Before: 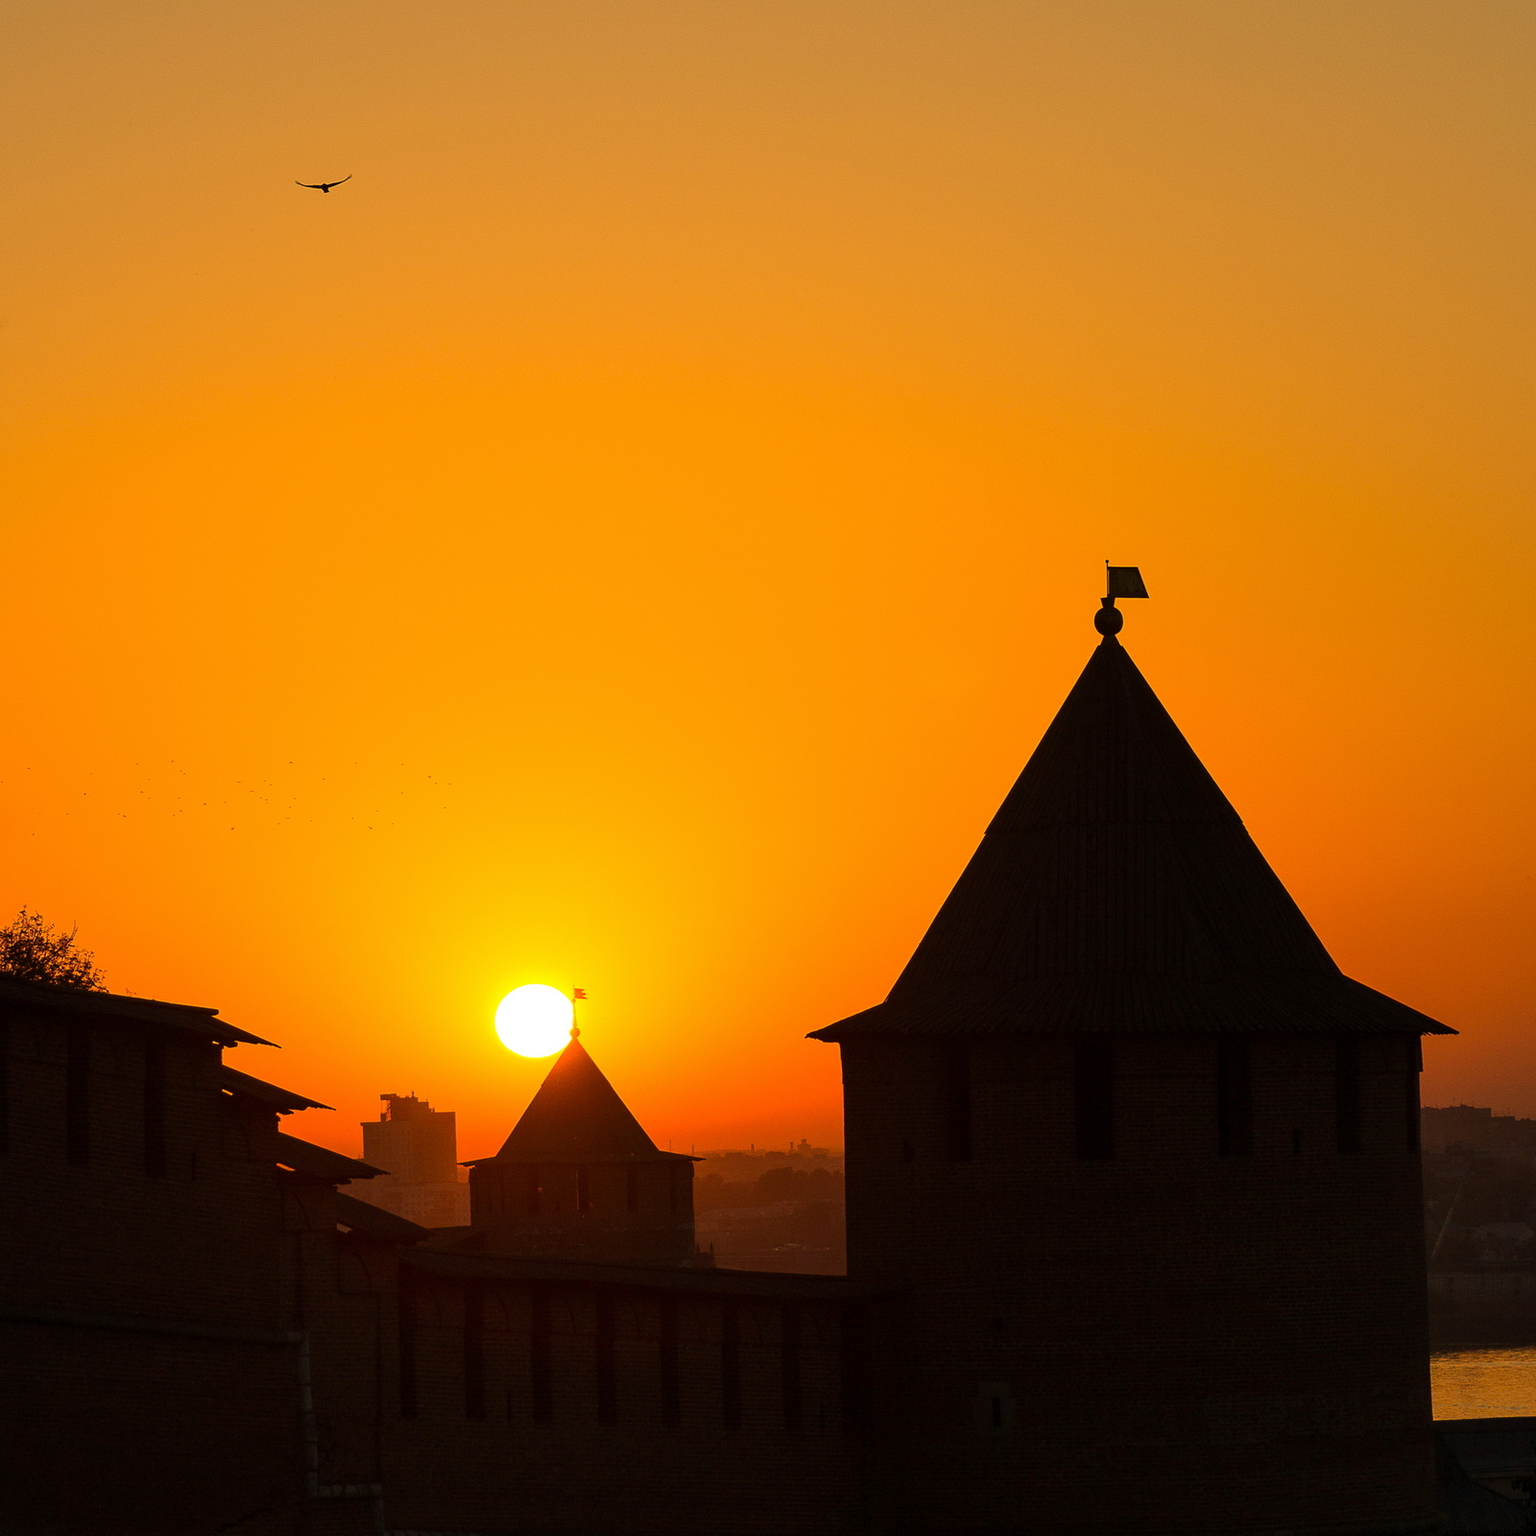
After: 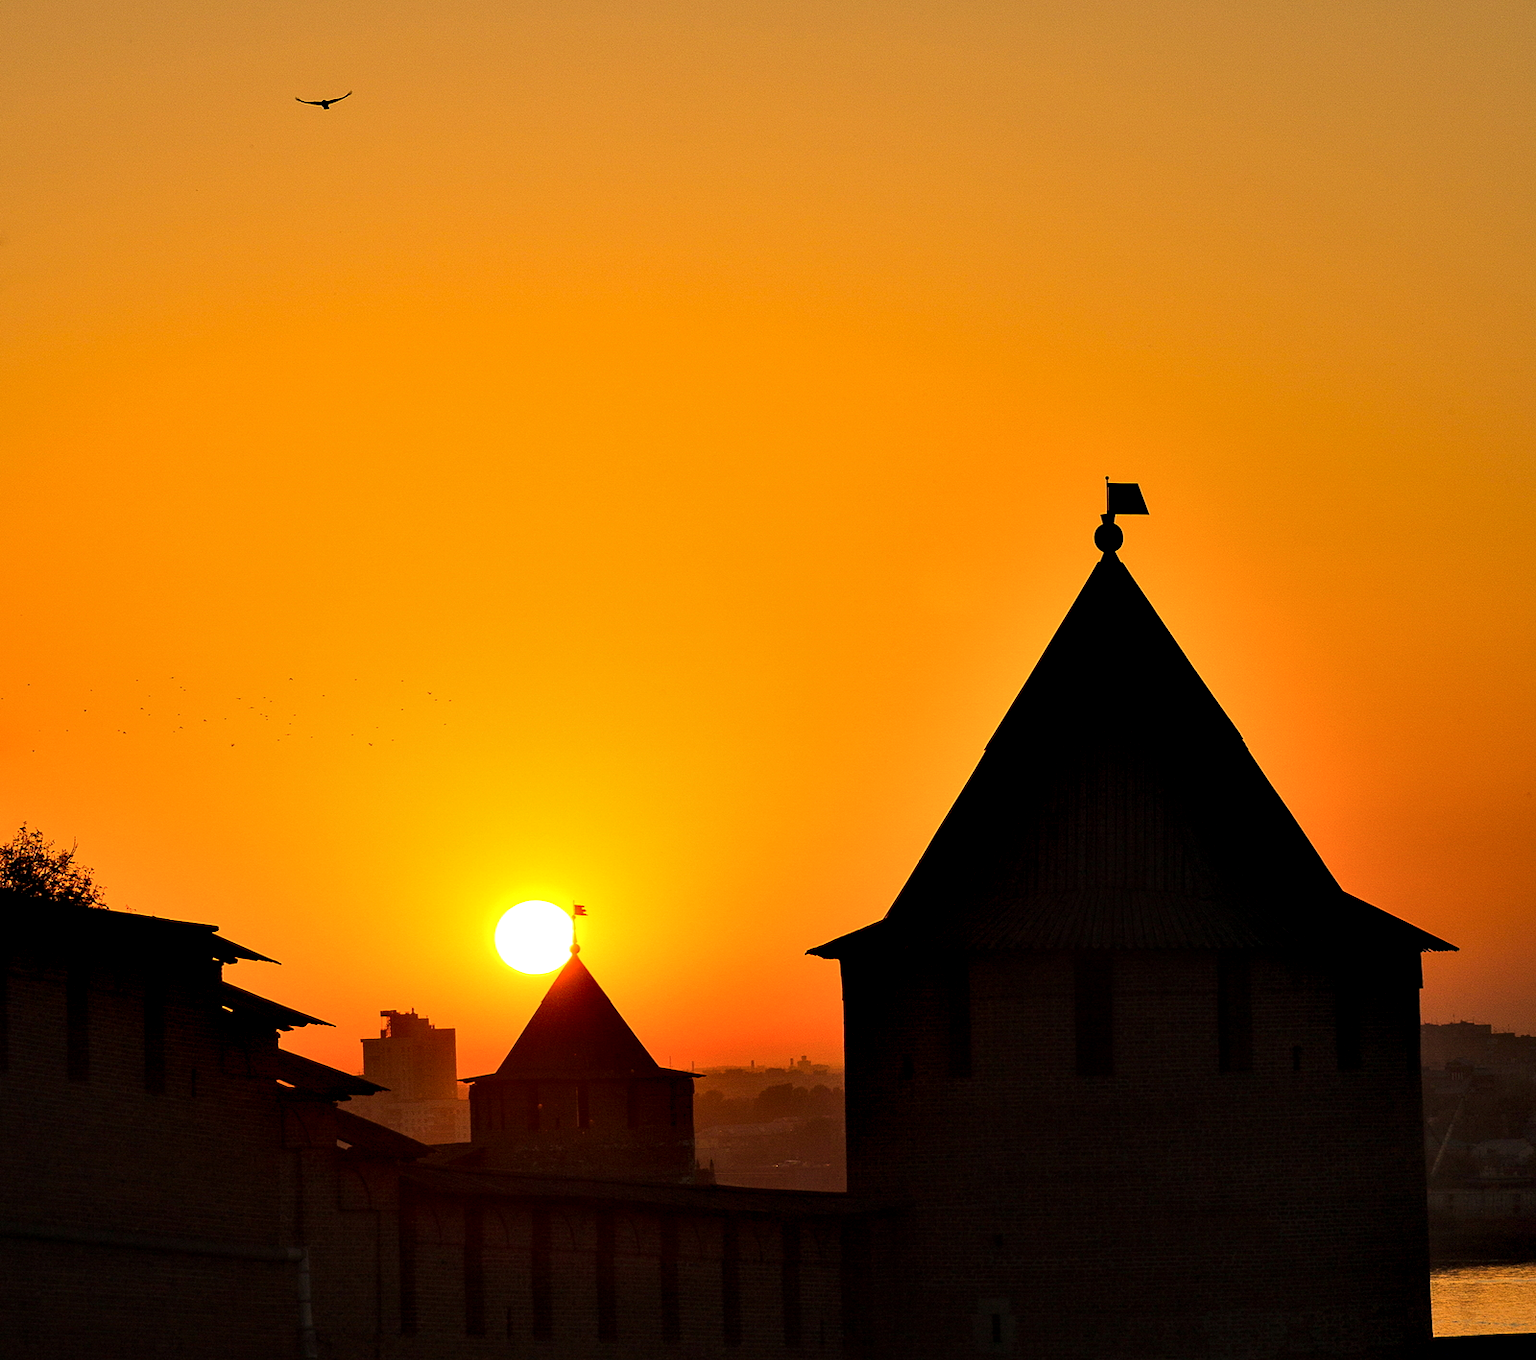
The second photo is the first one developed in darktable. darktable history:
contrast equalizer: y [[0.6 ×6], [0.55 ×6], [0 ×6], [0 ×6], [0 ×6]]
crop and rotate: top 5.492%, bottom 5.94%
